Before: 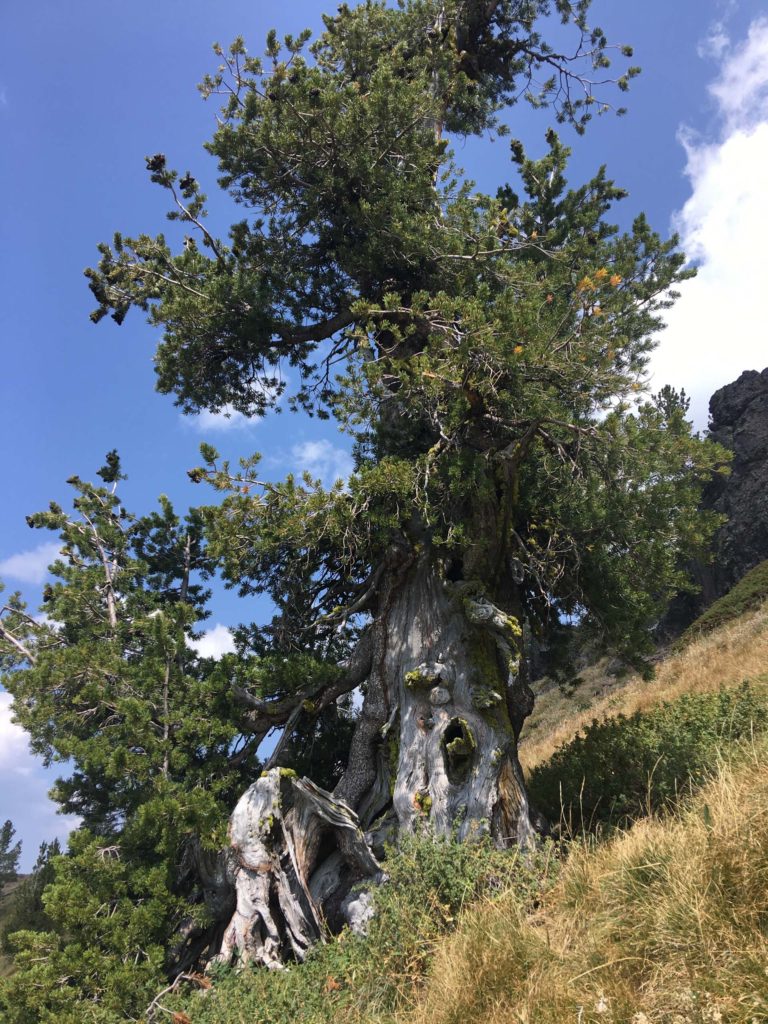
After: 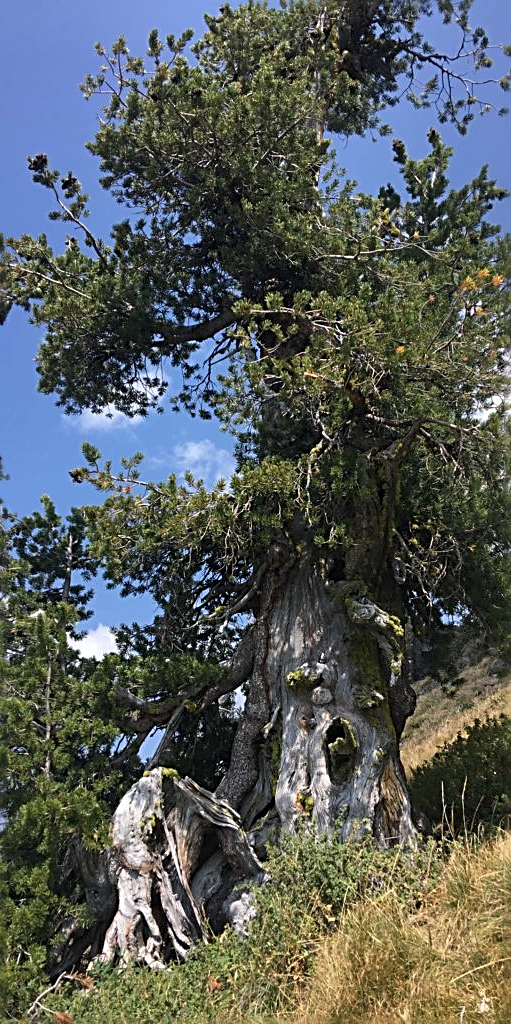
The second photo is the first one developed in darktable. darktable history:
sharpen: radius 2.584, amount 0.688
crop: left 15.419%, right 17.914%
